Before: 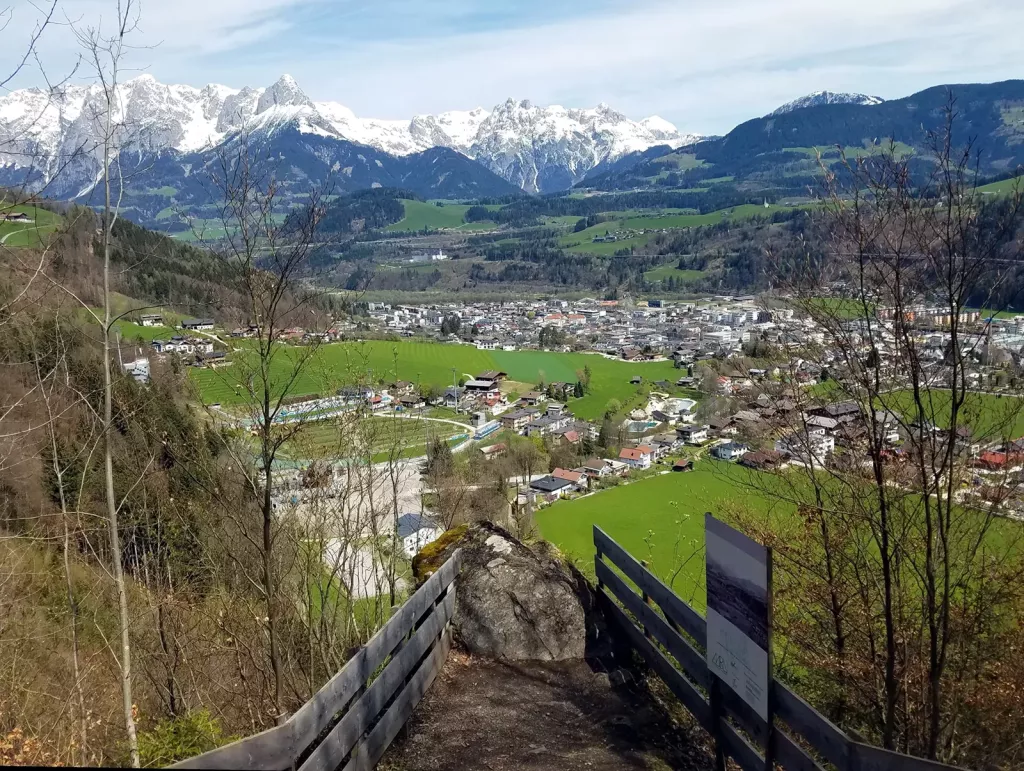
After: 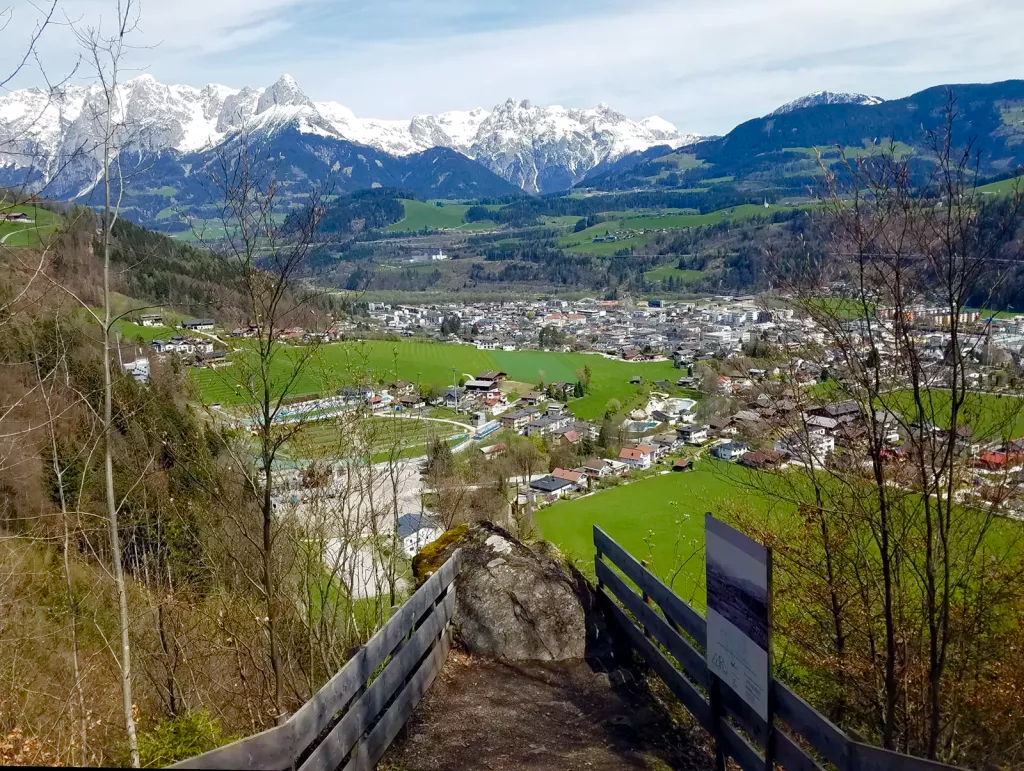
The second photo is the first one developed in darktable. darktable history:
color balance rgb: perceptual saturation grading › global saturation 20%, perceptual saturation grading › highlights -49.982%, perceptual saturation grading › shadows 25.271%, global vibrance 20%
